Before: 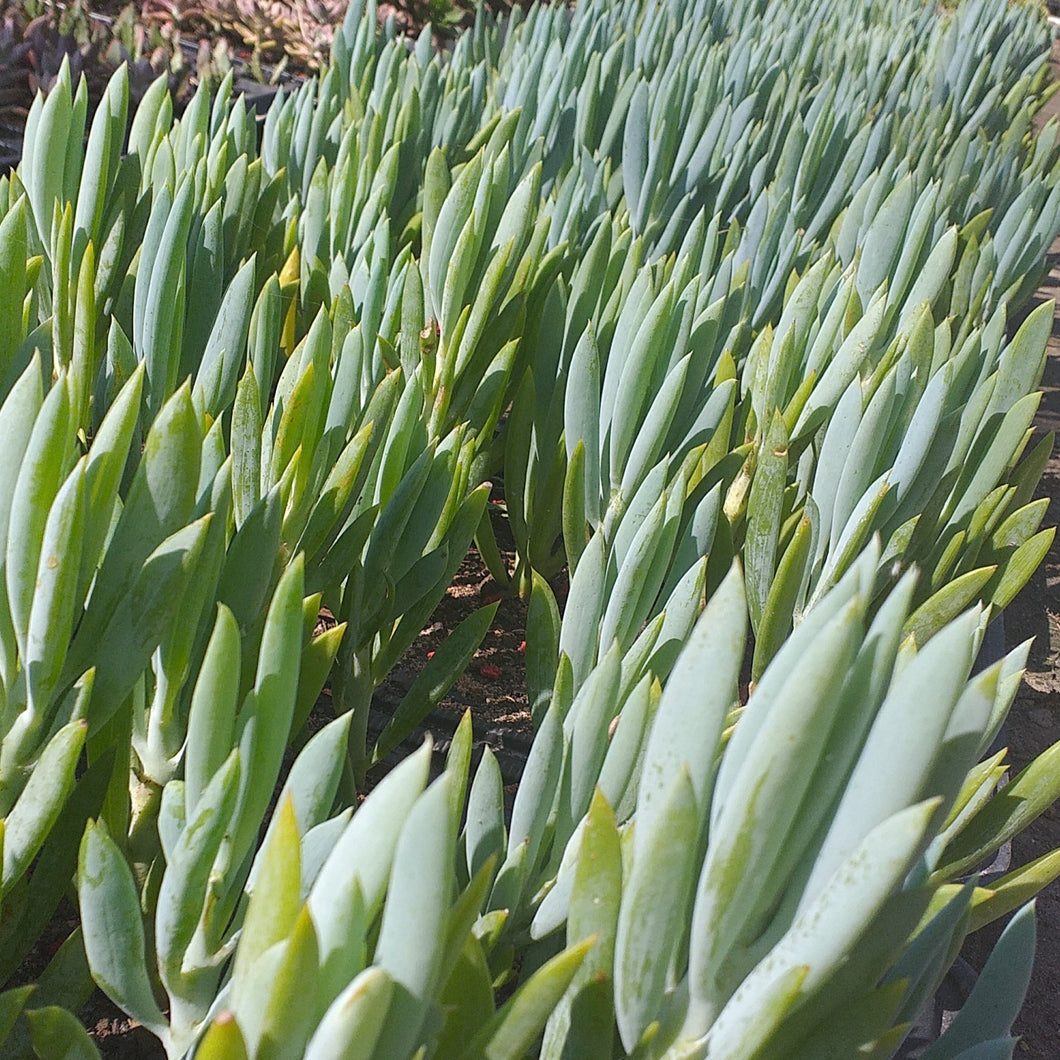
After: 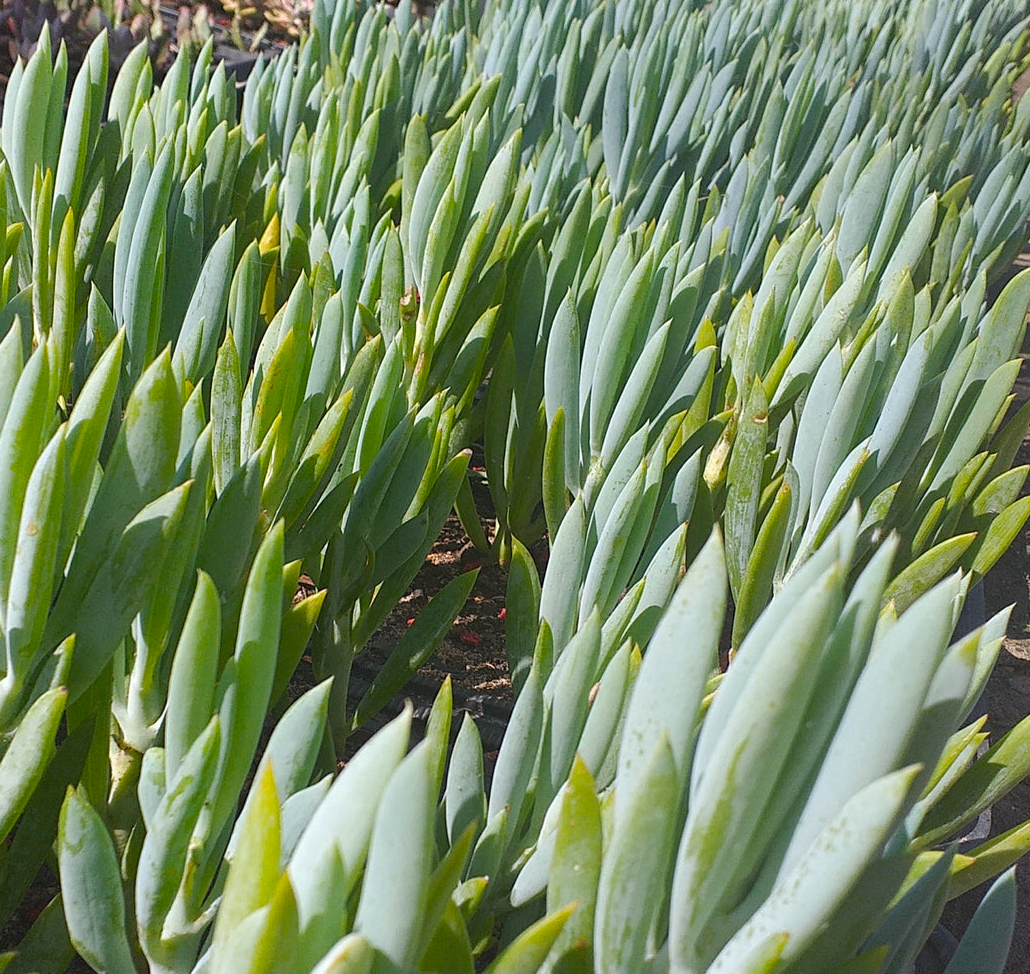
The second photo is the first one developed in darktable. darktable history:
crop: left 1.898%, top 3.158%, right 0.87%, bottom 4.877%
color balance rgb: perceptual saturation grading › global saturation 30.868%, global vibrance -24.691%
